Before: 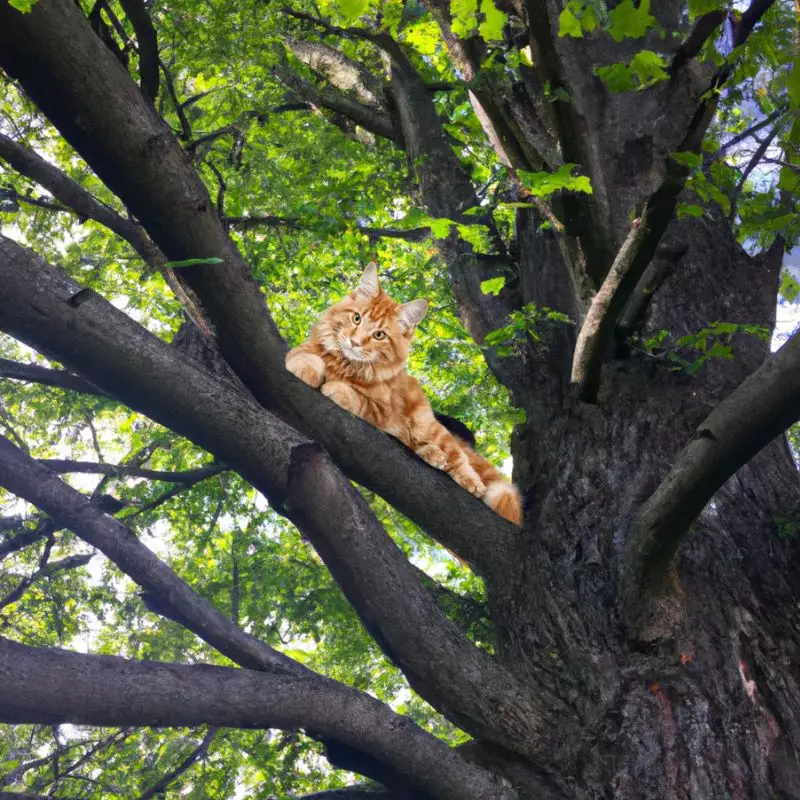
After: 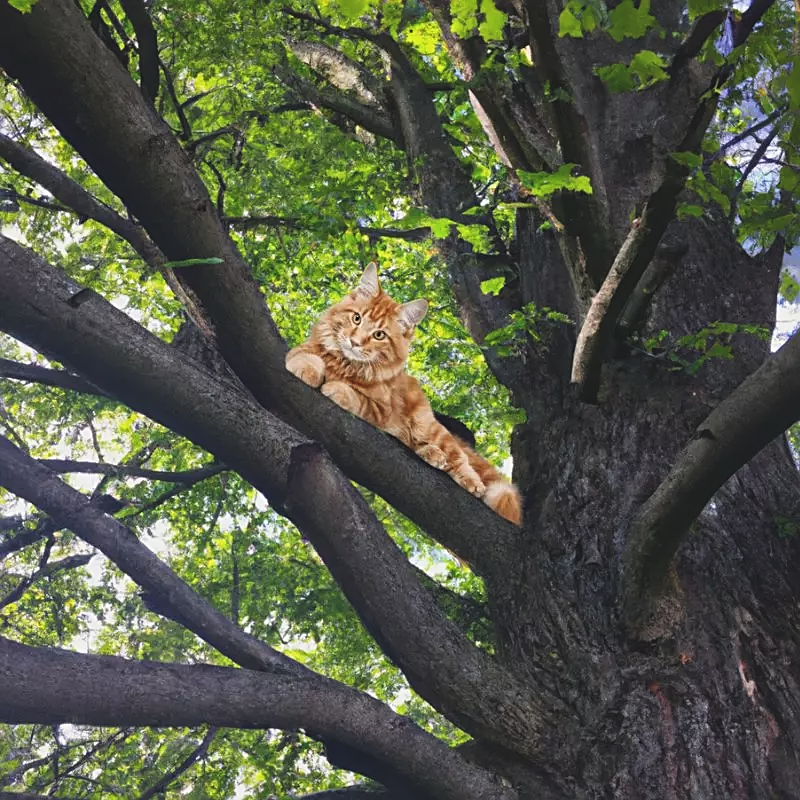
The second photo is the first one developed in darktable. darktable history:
local contrast: mode bilateral grid, contrast 10, coarseness 25, detail 115%, midtone range 0.2
exposure: black level correction -0.013, exposure -0.195 EV, compensate exposure bias true, compensate highlight preservation false
sharpen: on, module defaults
